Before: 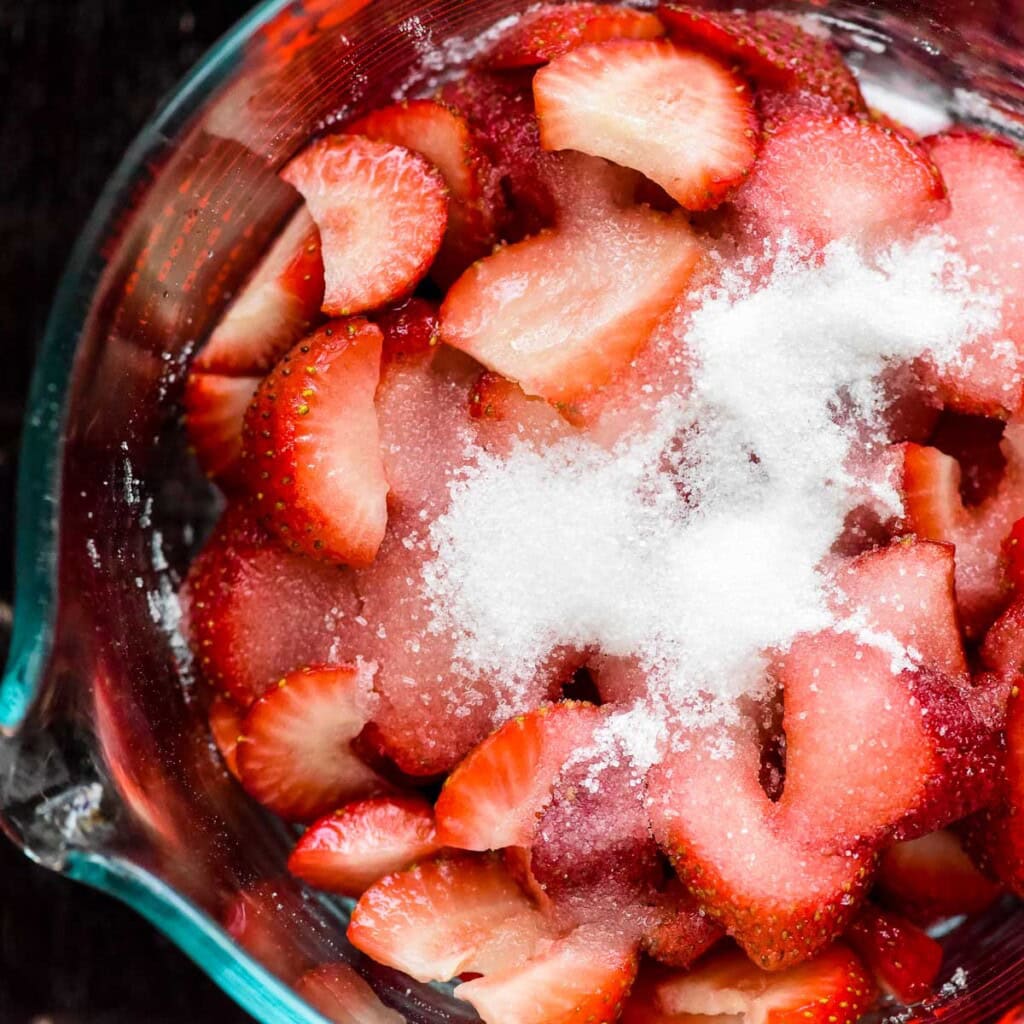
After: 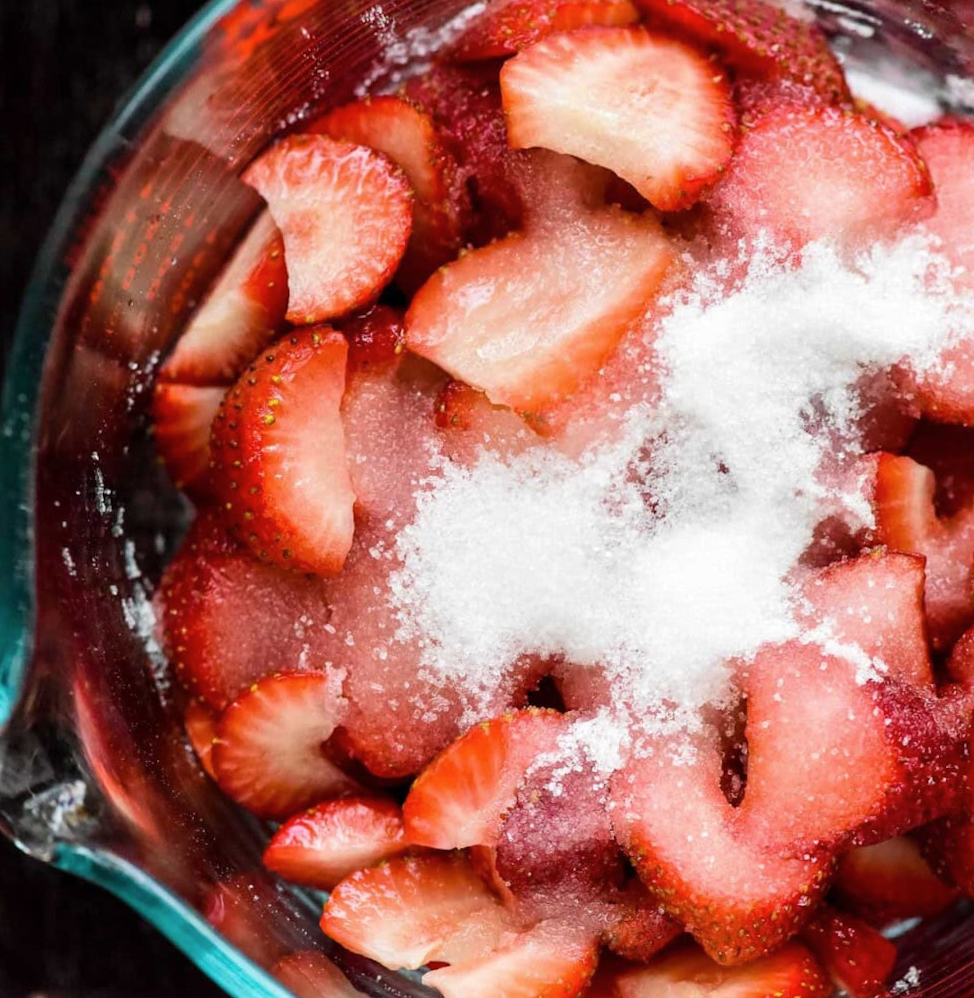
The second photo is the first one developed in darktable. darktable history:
rotate and perspective: rotation 0.074°, lens shift (vertical) 0.096, lens shift (horizontal) -0.041, crop left 0.043, crop right 0.952, crop top 0.024, crop bottom 0.979
contrast brightness saturation: saturation -0.04
